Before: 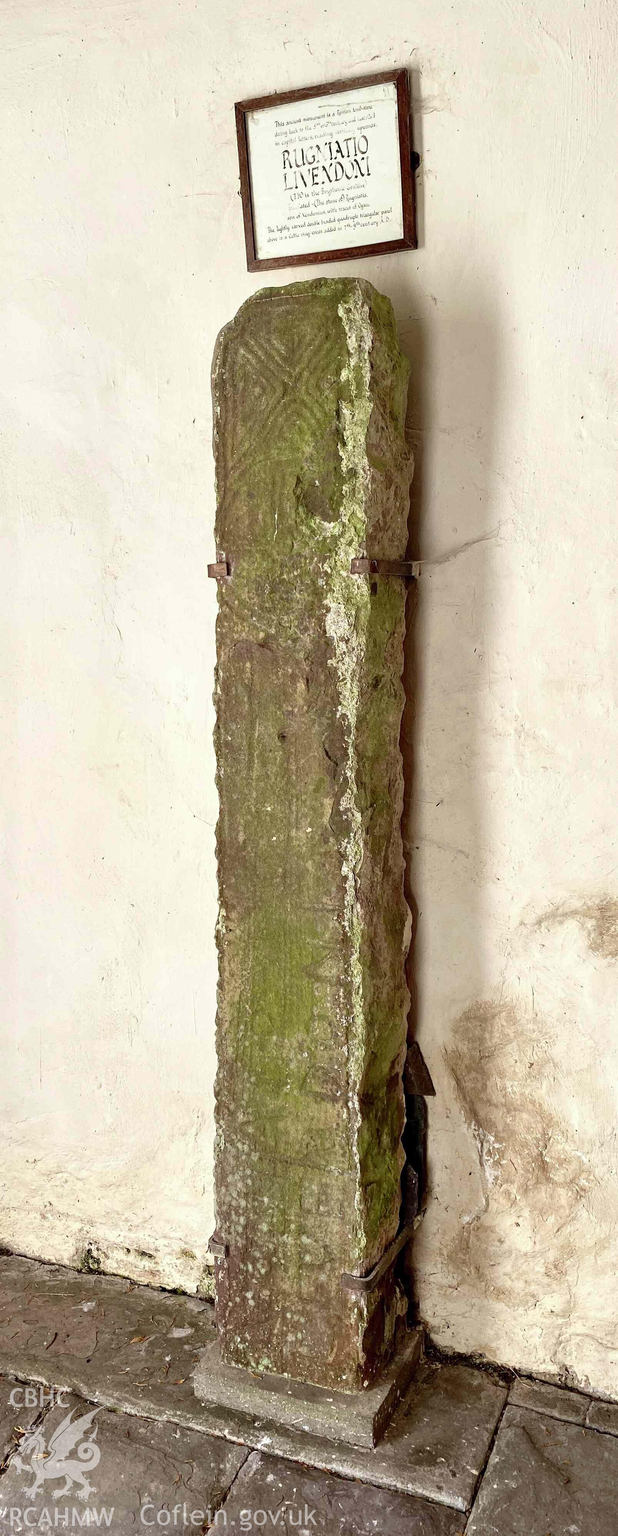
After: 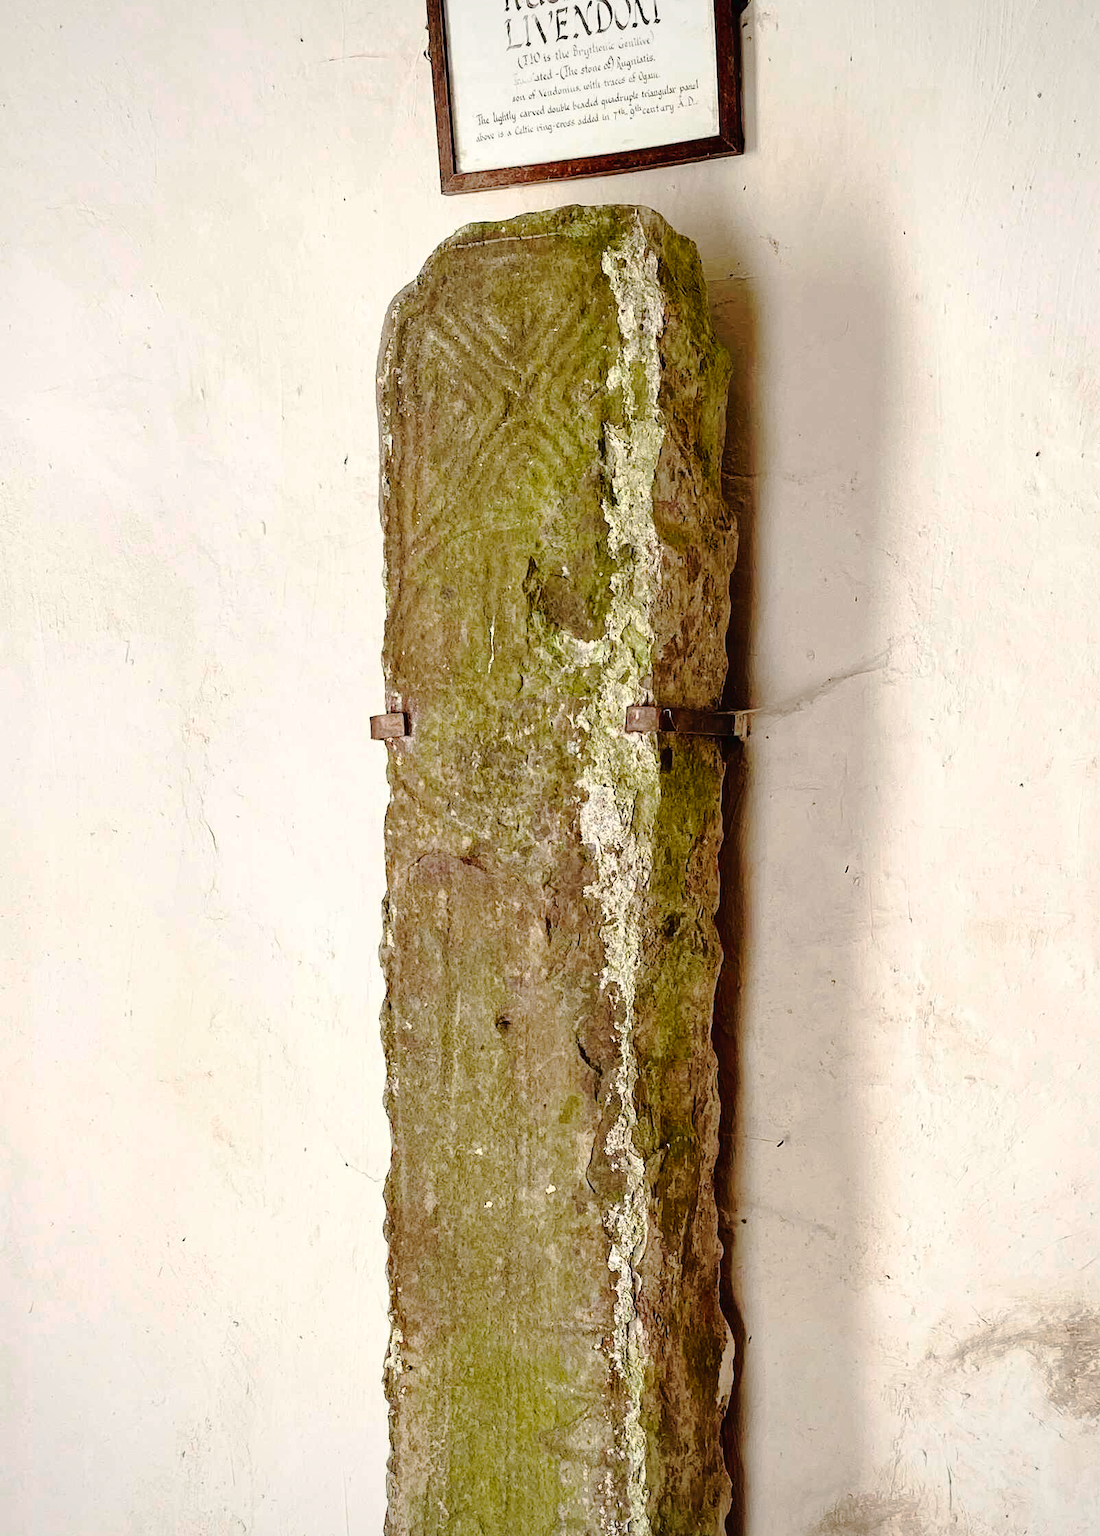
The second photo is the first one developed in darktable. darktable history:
vignetting: fall-off radius 93.87%
tone curve: curves: ch0 [(0, 0) (0.003, 0.026) (0.011, 0.025) (0.025, 0.022) (0.044, 0.022) (0.069, 0.028) (0.1, 0.041) (0.136, 0.062) (0.177, 0.103) (0.224, 0.167) (0.277, 0.242) (0.335, 0.343) (0.399, 0.452) (0.468, 0.539) (0.543, 0.614) (0.623, 0.683) (0.709, 0.749) (0.801, 0.827) (0.898, 0.918) (1, 1)], preserve colors none
crop and rotate: top 10.605%, bottom 33.274%
